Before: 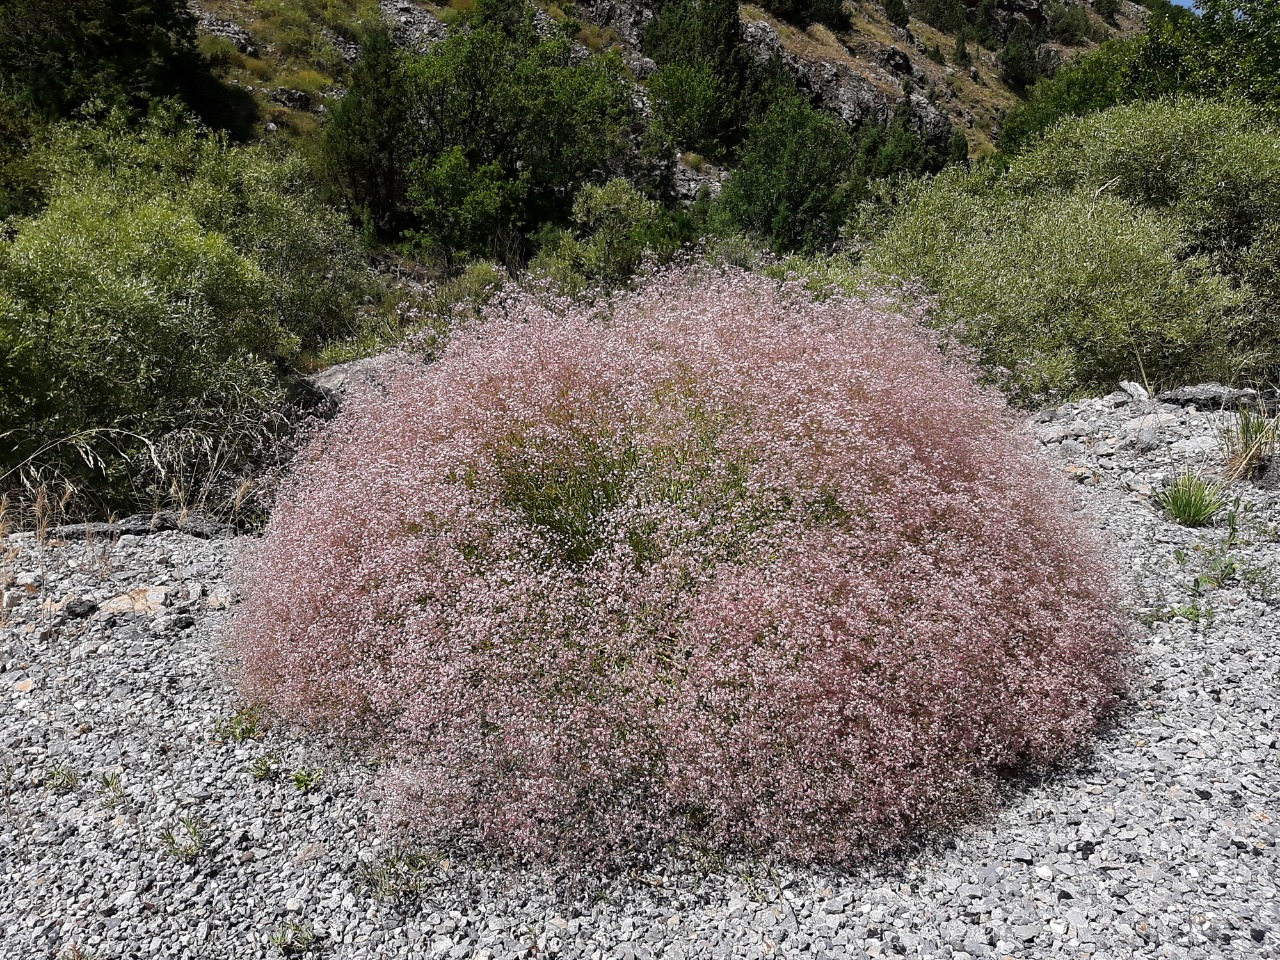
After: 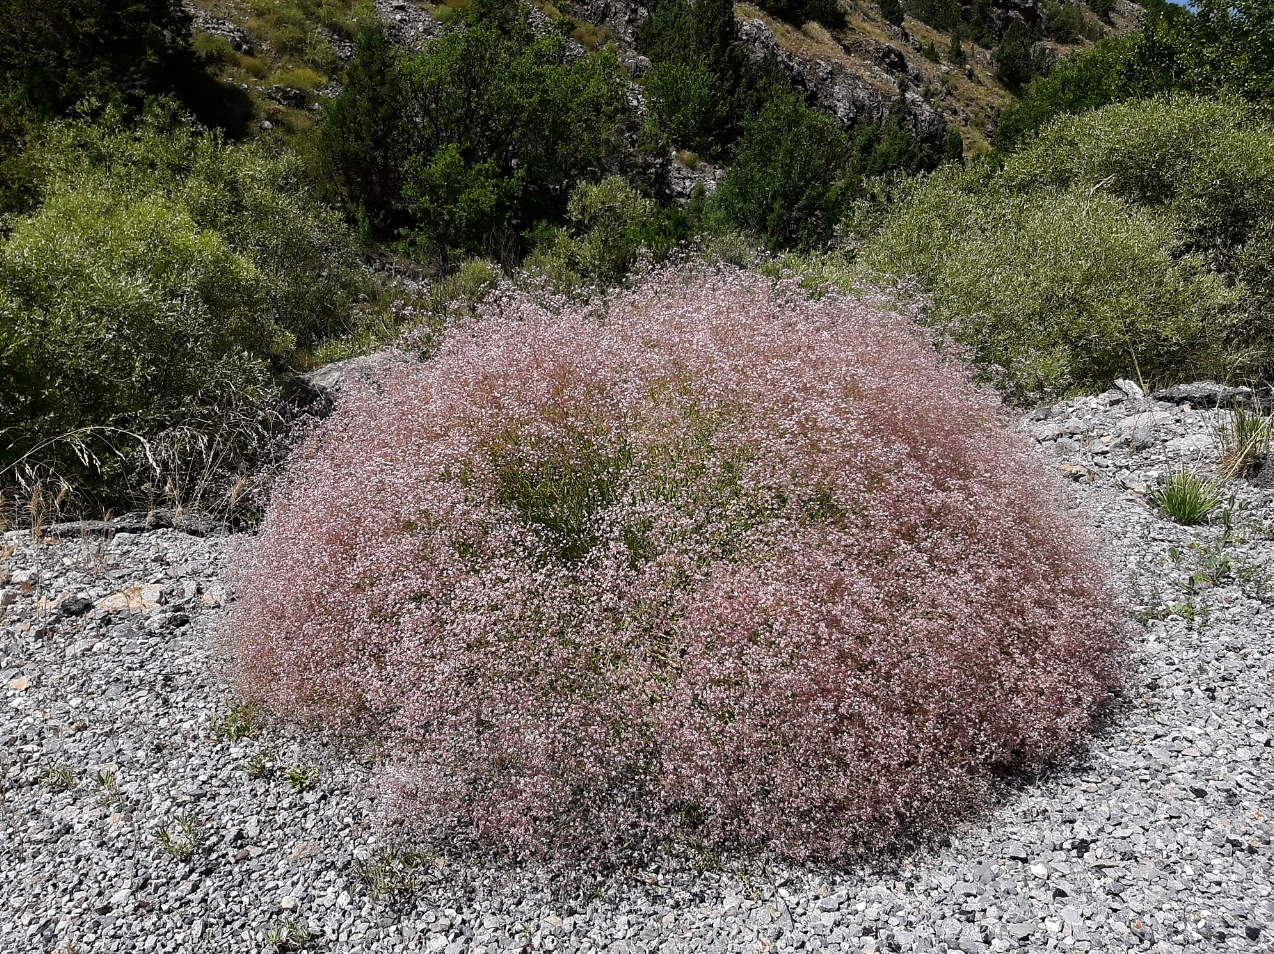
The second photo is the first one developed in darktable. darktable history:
contrast brightness saturation: contrast 0.027, brightness -0.035
crop and rotate: left 0.452%, top 0.233%, bottom 0.369%
